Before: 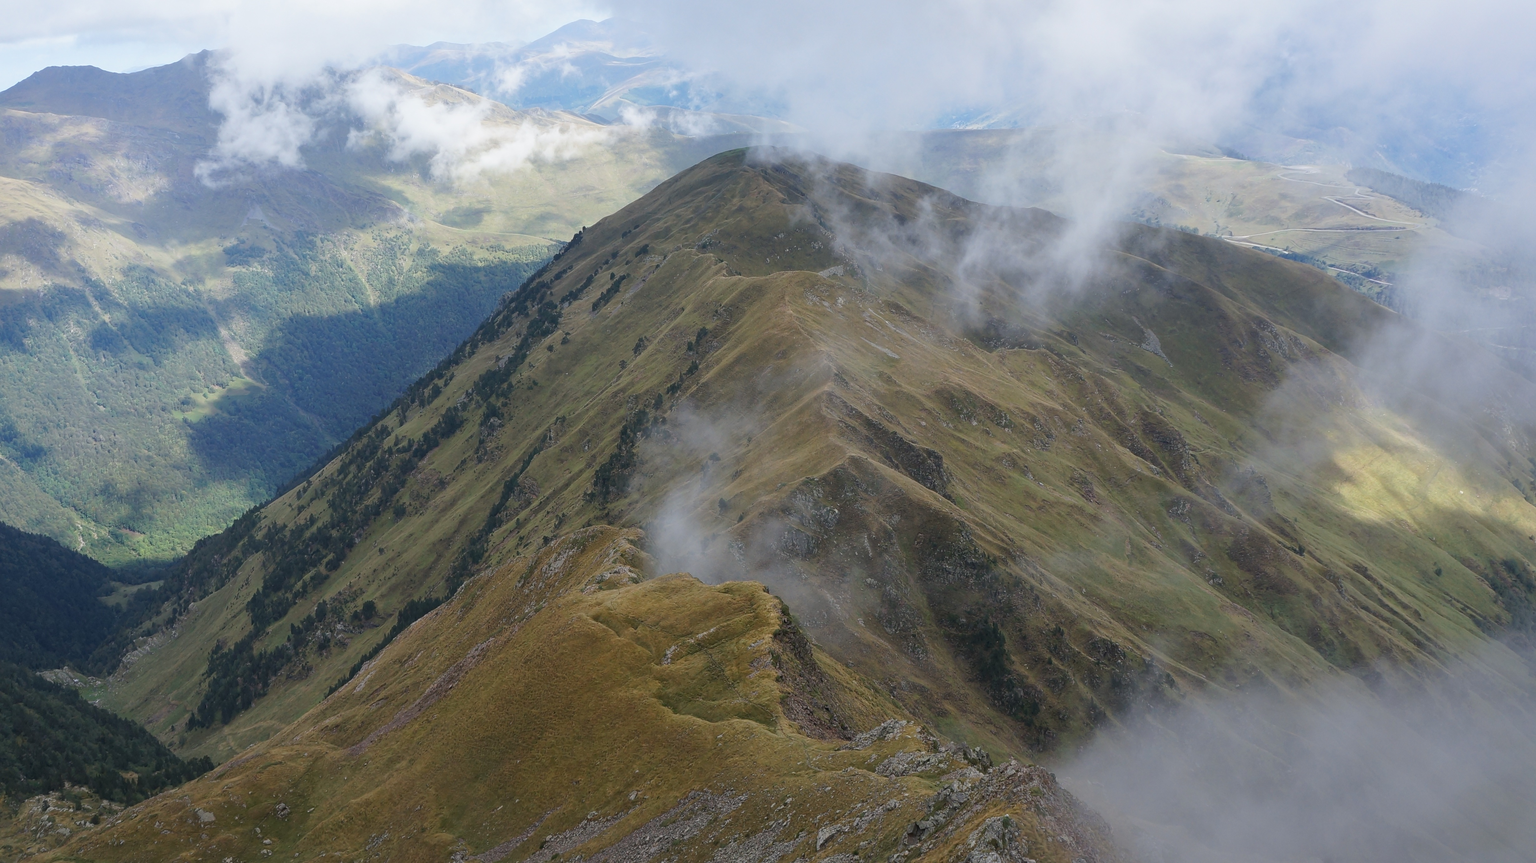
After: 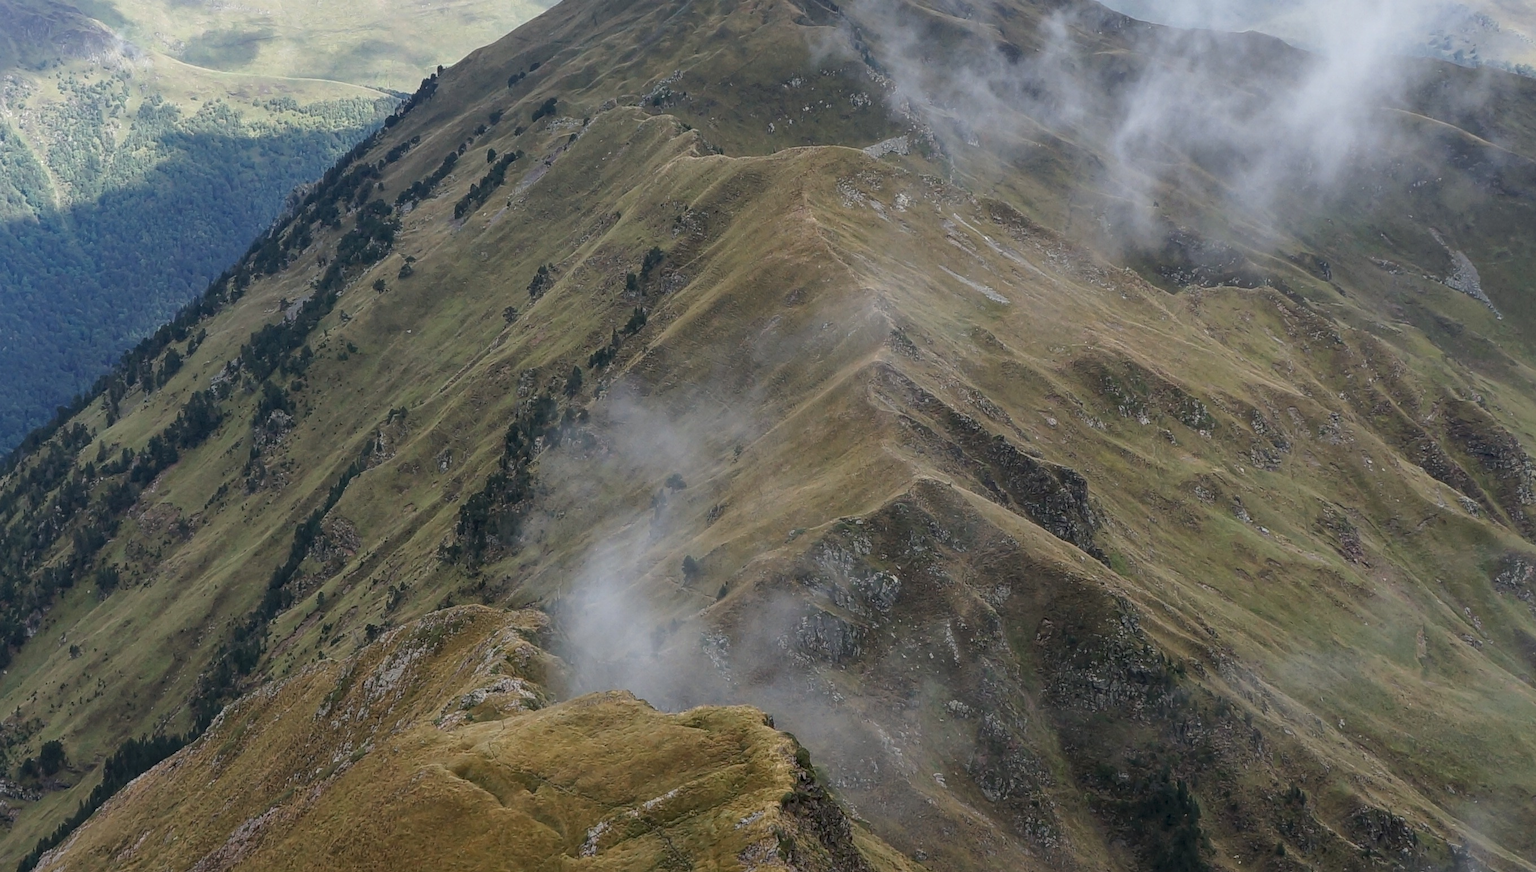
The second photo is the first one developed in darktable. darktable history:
local contrast: detail 130%
crop and rotate: left 22.151%, top 22.056%, right 22.396%, bottom 21.89%
